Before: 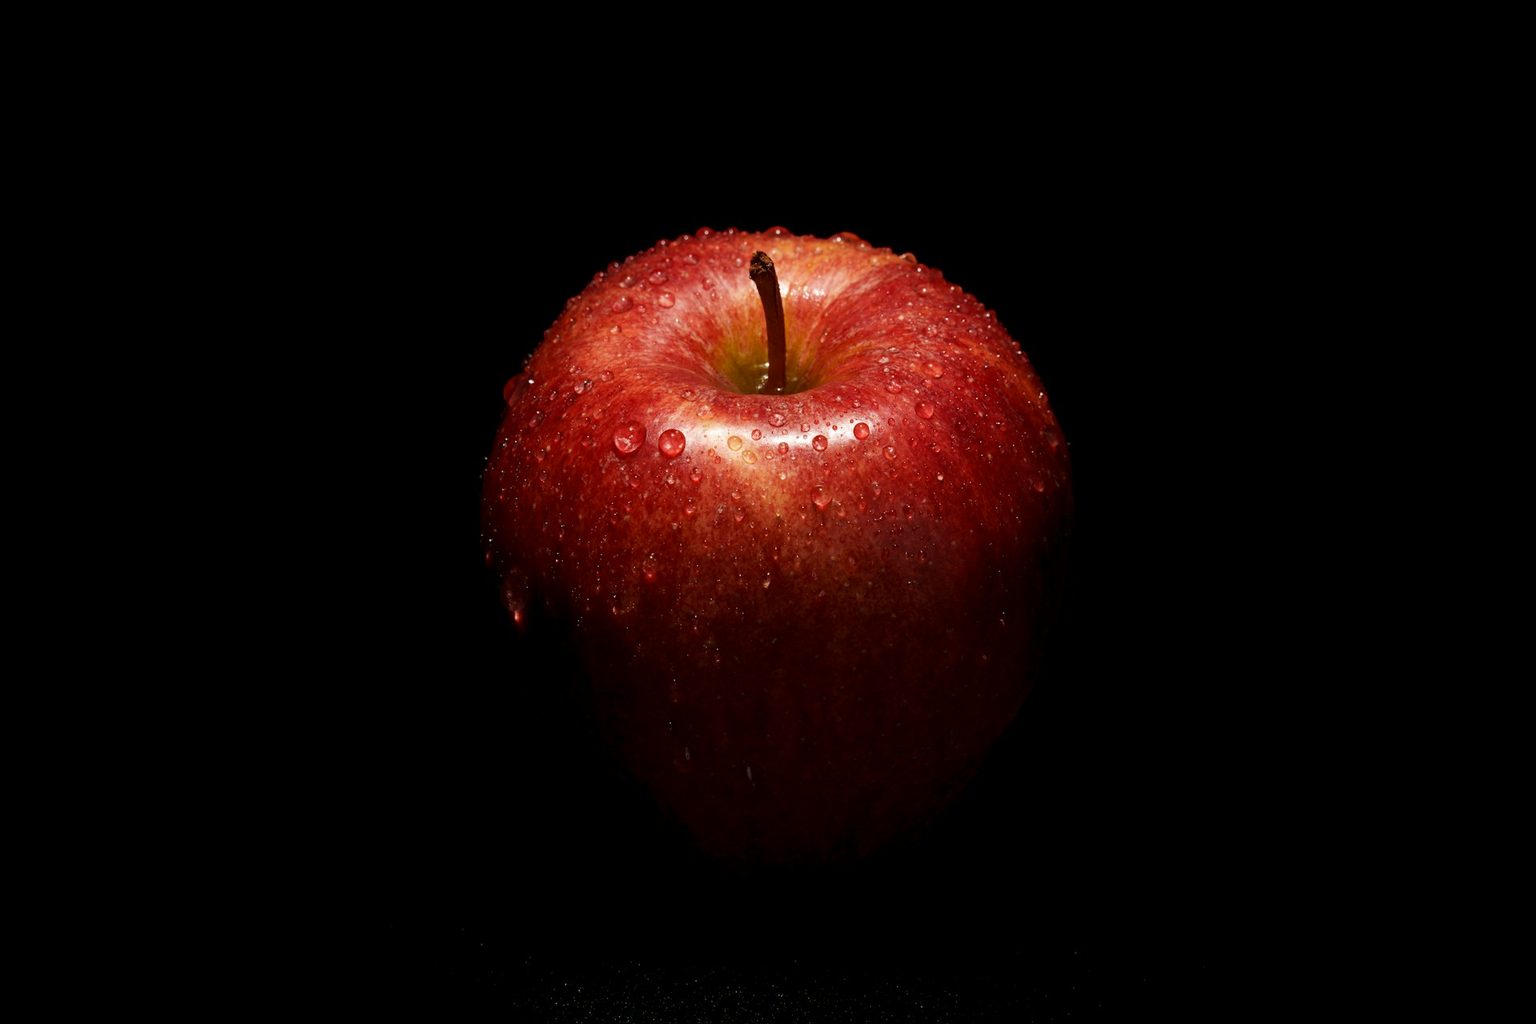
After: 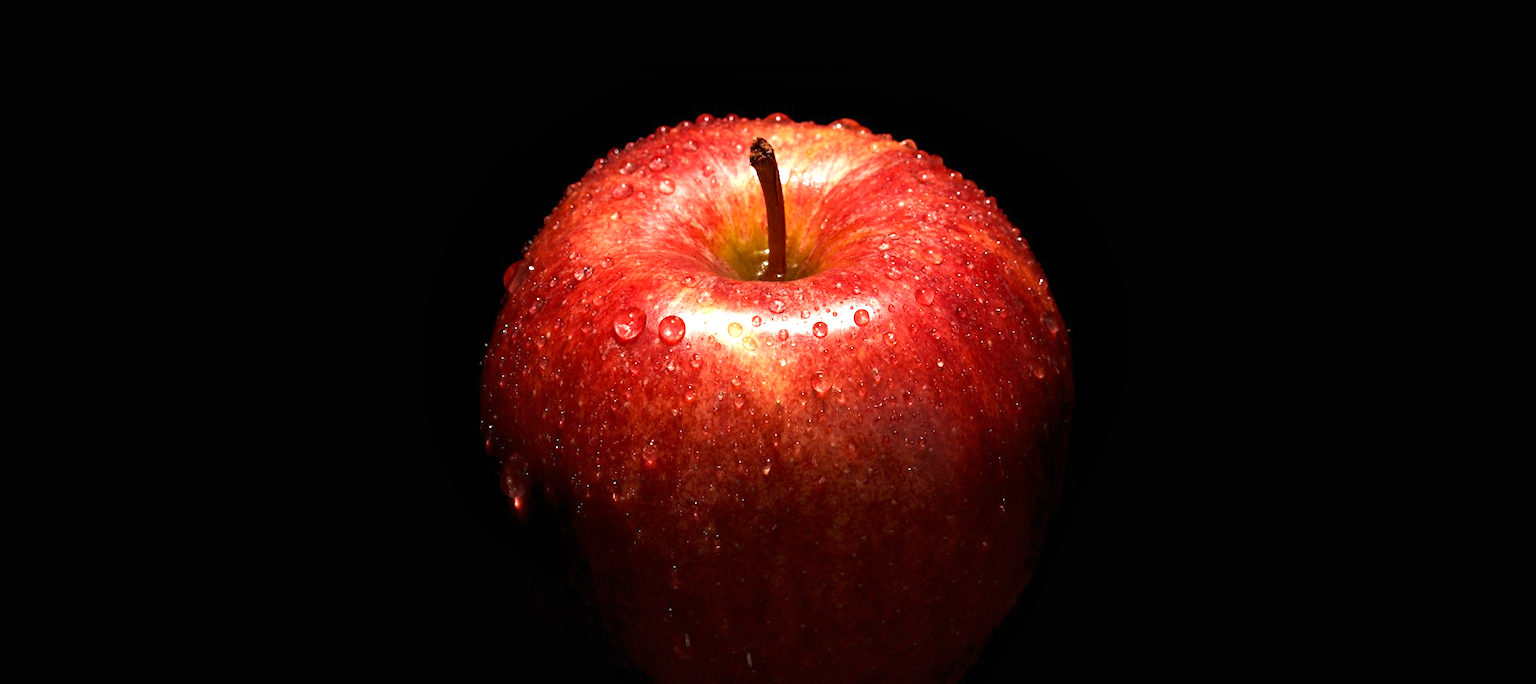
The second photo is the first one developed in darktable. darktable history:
crop: top 11.17%, bottom 22.008%
contrast equalizer: octaves 7, y [[0.513, 0.565, 0.608, 0.562, 0.512, 0.5], [0.5 ×6], [0.5, 0.5, 0.5, 0.528, 0.598, 0.658], [0 ×6], [0 ×6]], mix 0.155
exposure: black level correction 0, exposure 1.098 EV, compensate highlight preservation false
